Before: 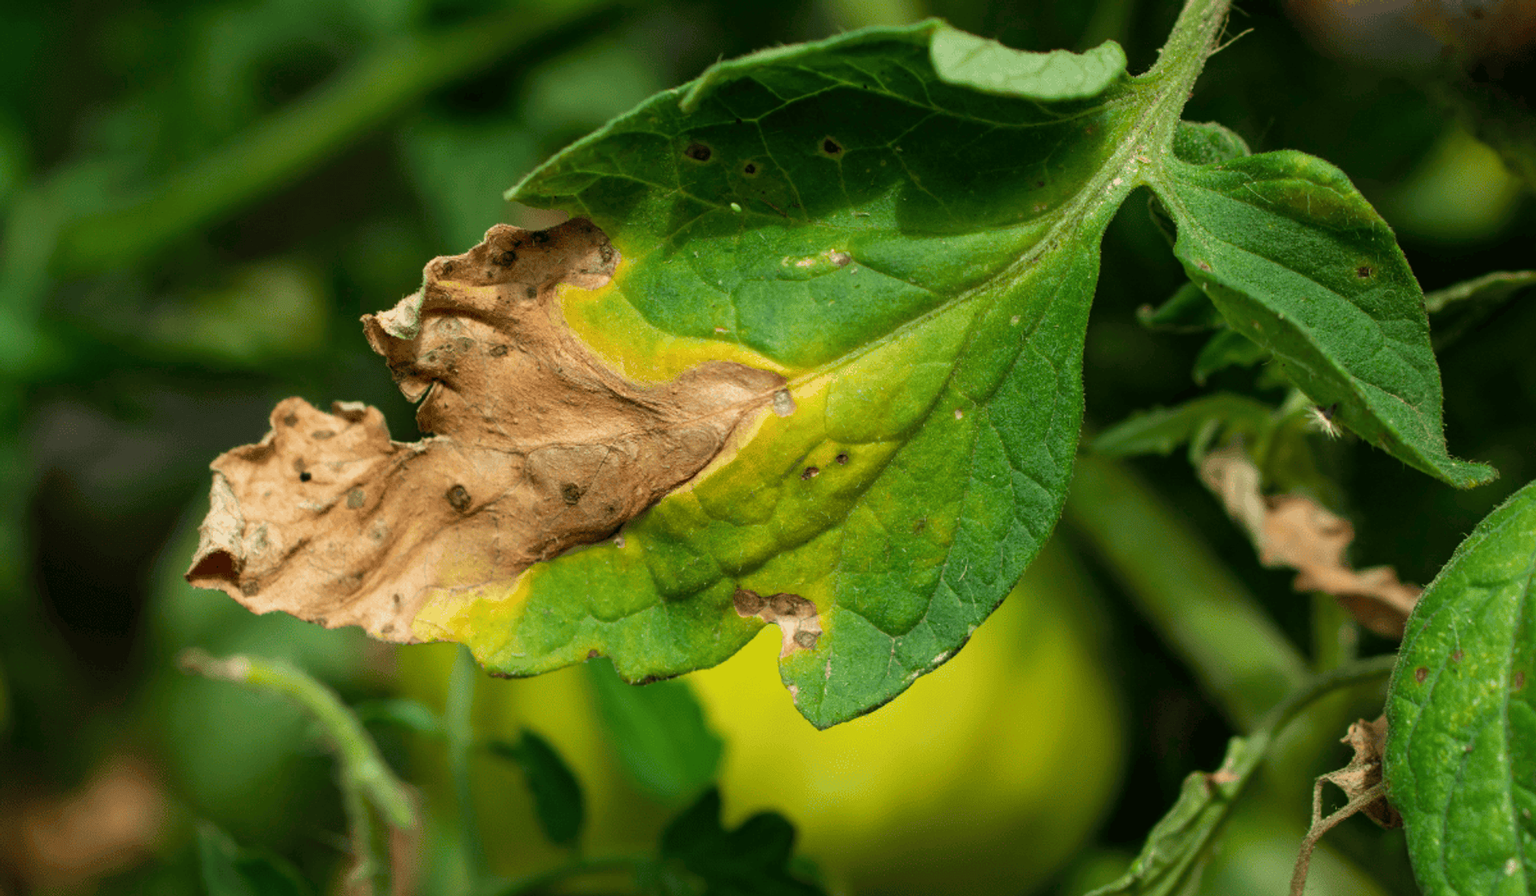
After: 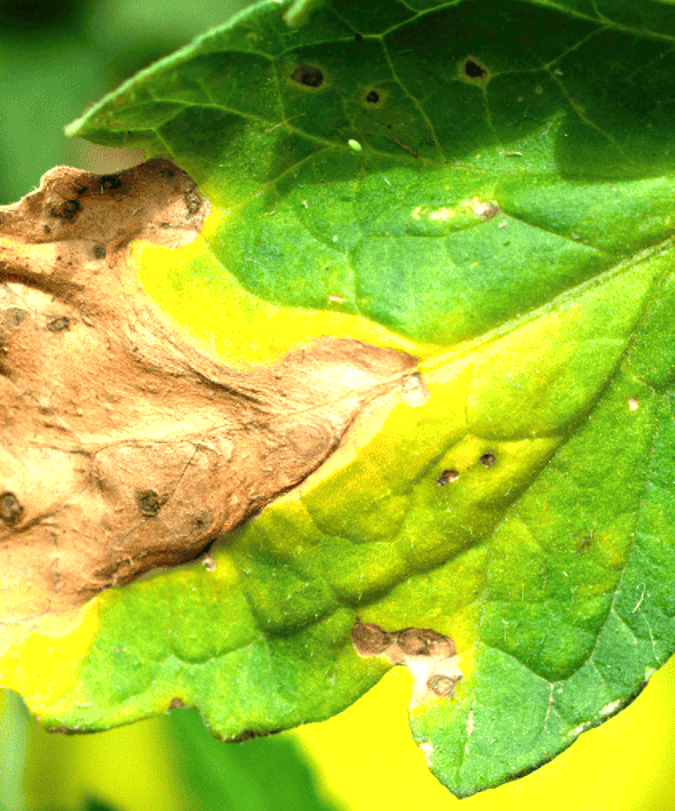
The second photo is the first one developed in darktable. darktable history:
exposure: black level correction 0, exposure 1.2 EV, compensate exposure bias true, compensate highlight preservation false
crop and rotate: left 29.476%, top 10.214%, right 35.32%, bottom 17.333%
